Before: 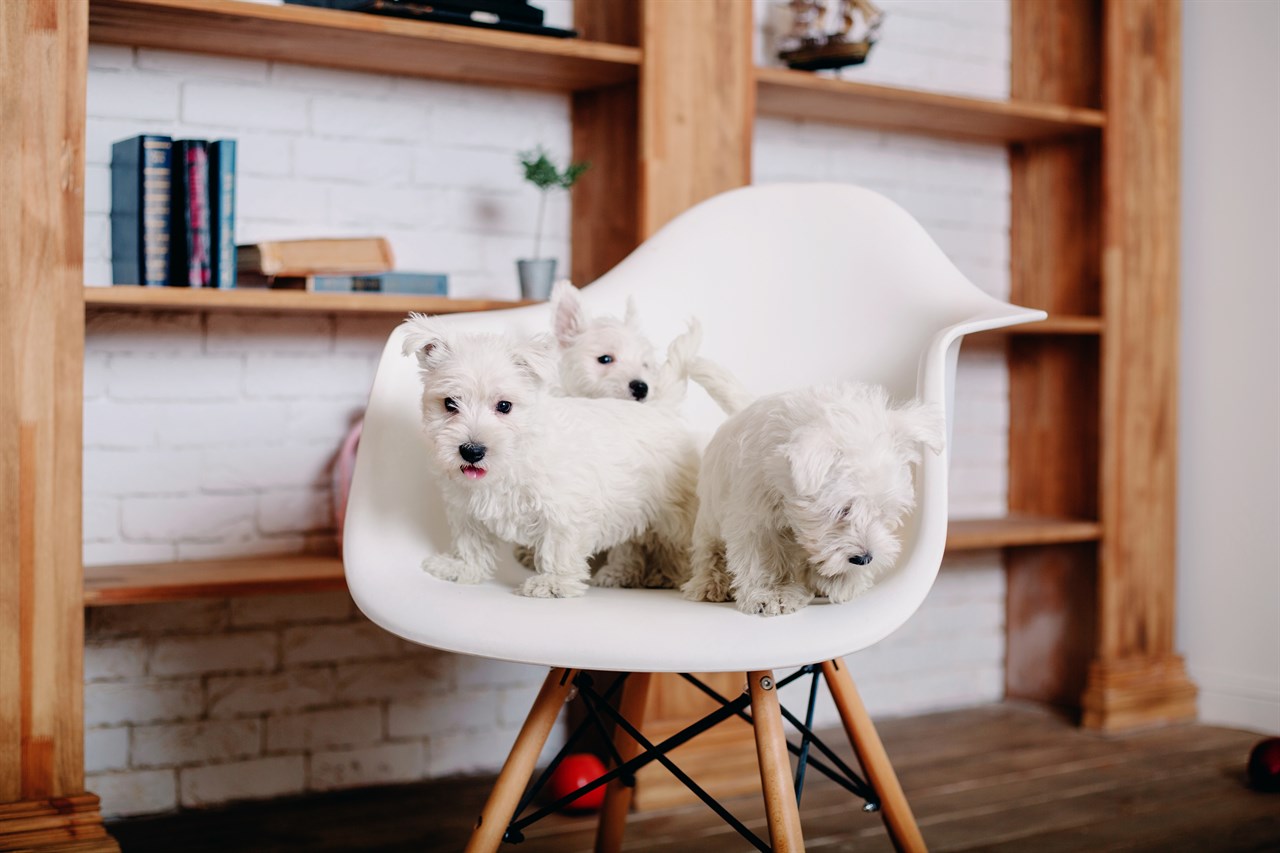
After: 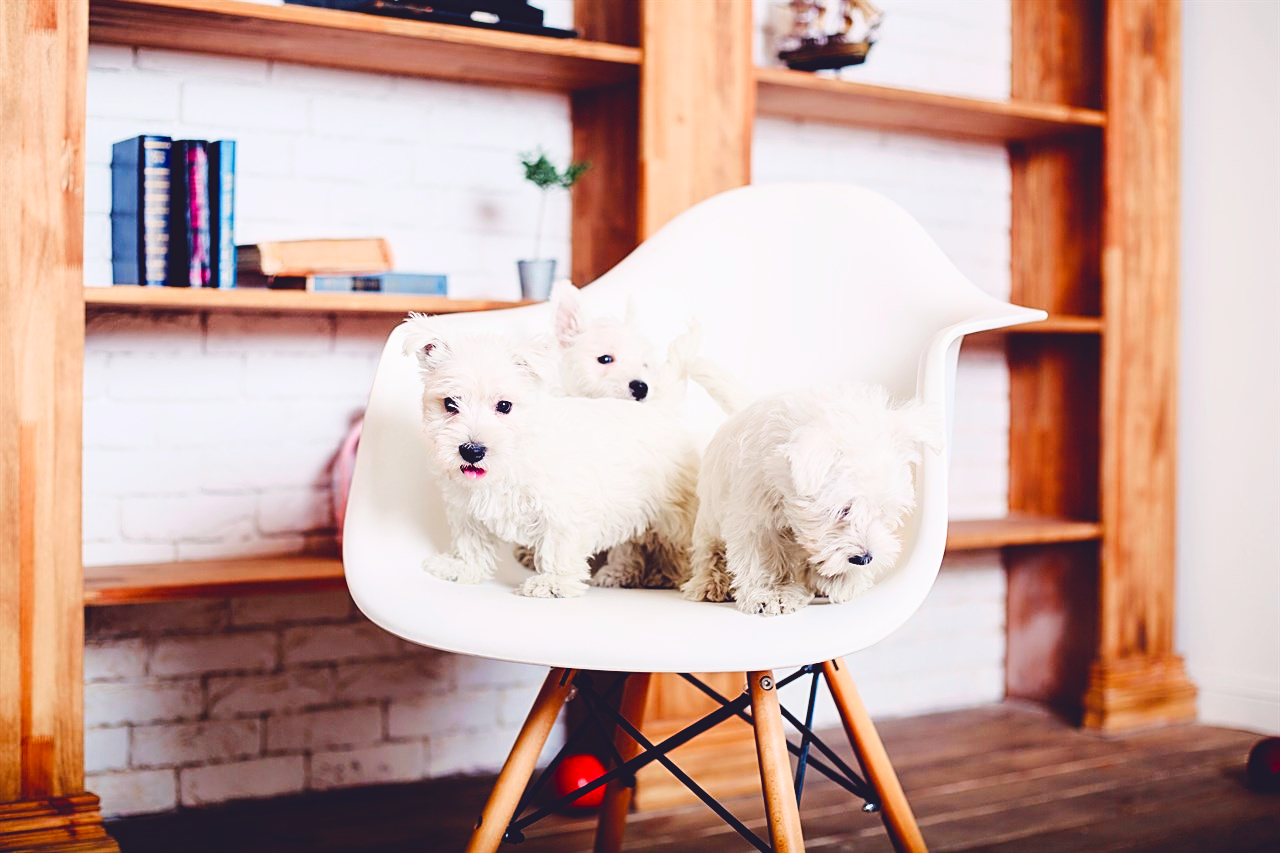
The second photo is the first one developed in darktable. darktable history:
sharpen: on, module defaults
color balance rgb: shadows lift › luminance -21.406%, shadows lift › chroma 8.794%, shadows lift › hue 284.21°, global offset › luminance 1.523%, linear chroma grading › shadows 31.31%, linear chroma grading › global chroma -1.879%, linear chroma grading › mid-tones 4.264%, perceptual saturation grading › global saturation 20%, perceptual saturation grading › highlights -50.117%, perceptual saturation grading › shadows 31.057%, global vibrance 9.505%
base curve: curves: ch0 [(0, 0) (0.028, 0.03) (0.121, 0.232) (0.46, 0.748) (0.859, 0.968) (1, 1)]
